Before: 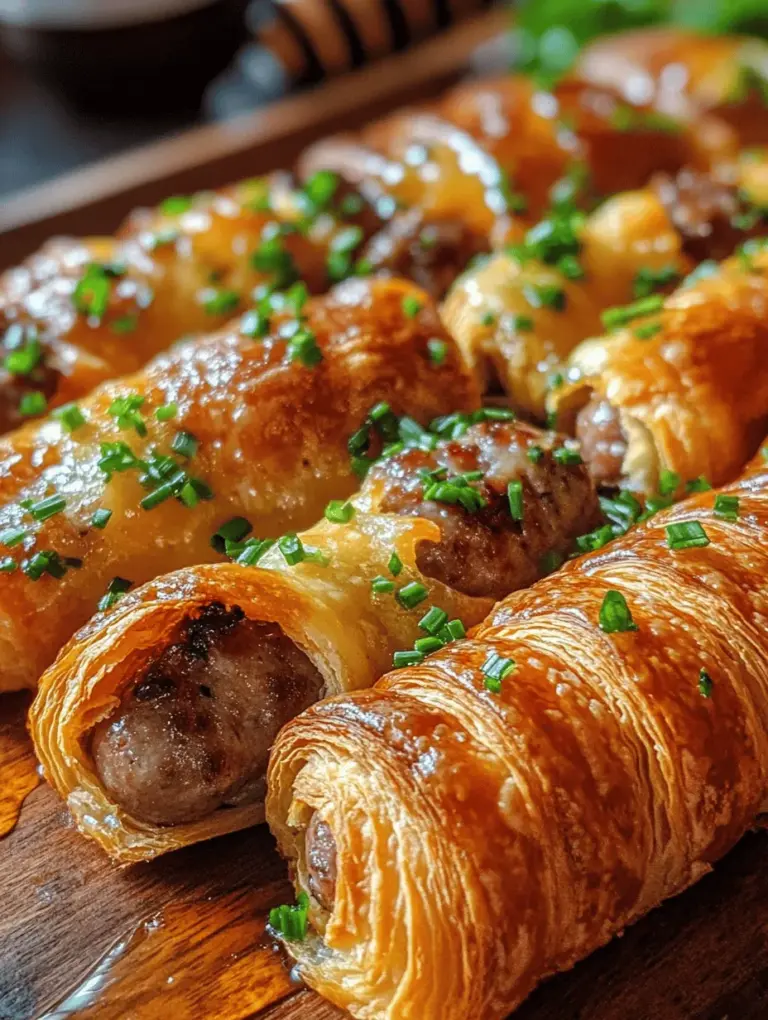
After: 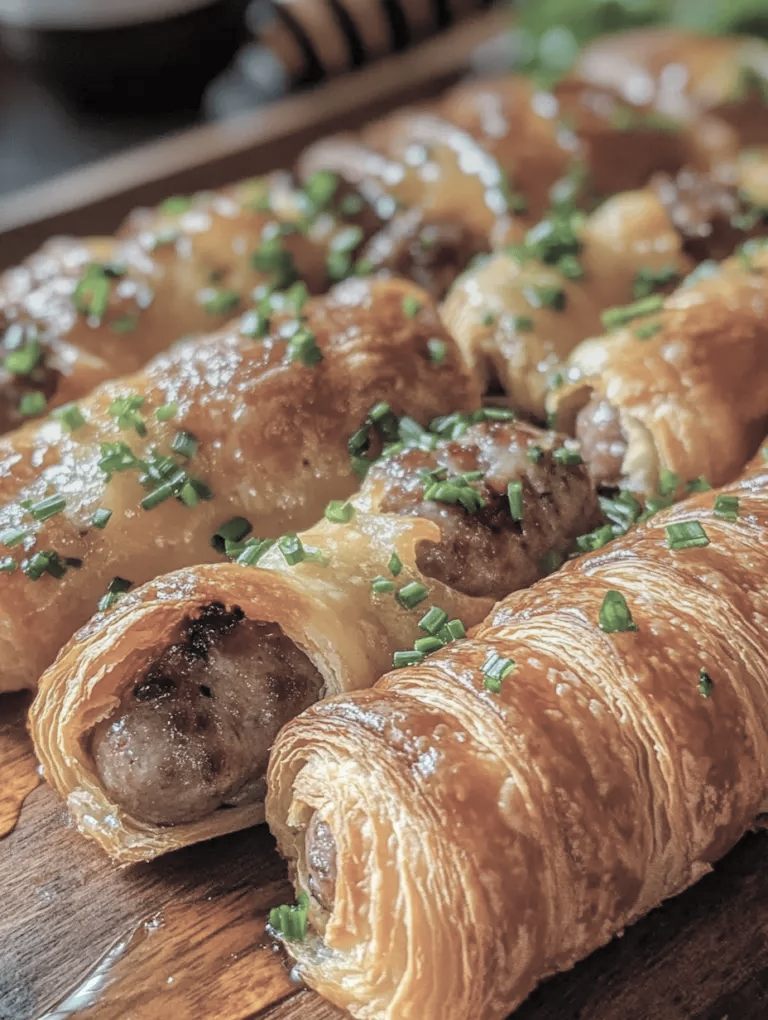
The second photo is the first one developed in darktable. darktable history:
graduated density: on, module defaults
contrast brightness saturation: brightness 0.18, saturation -0.5
